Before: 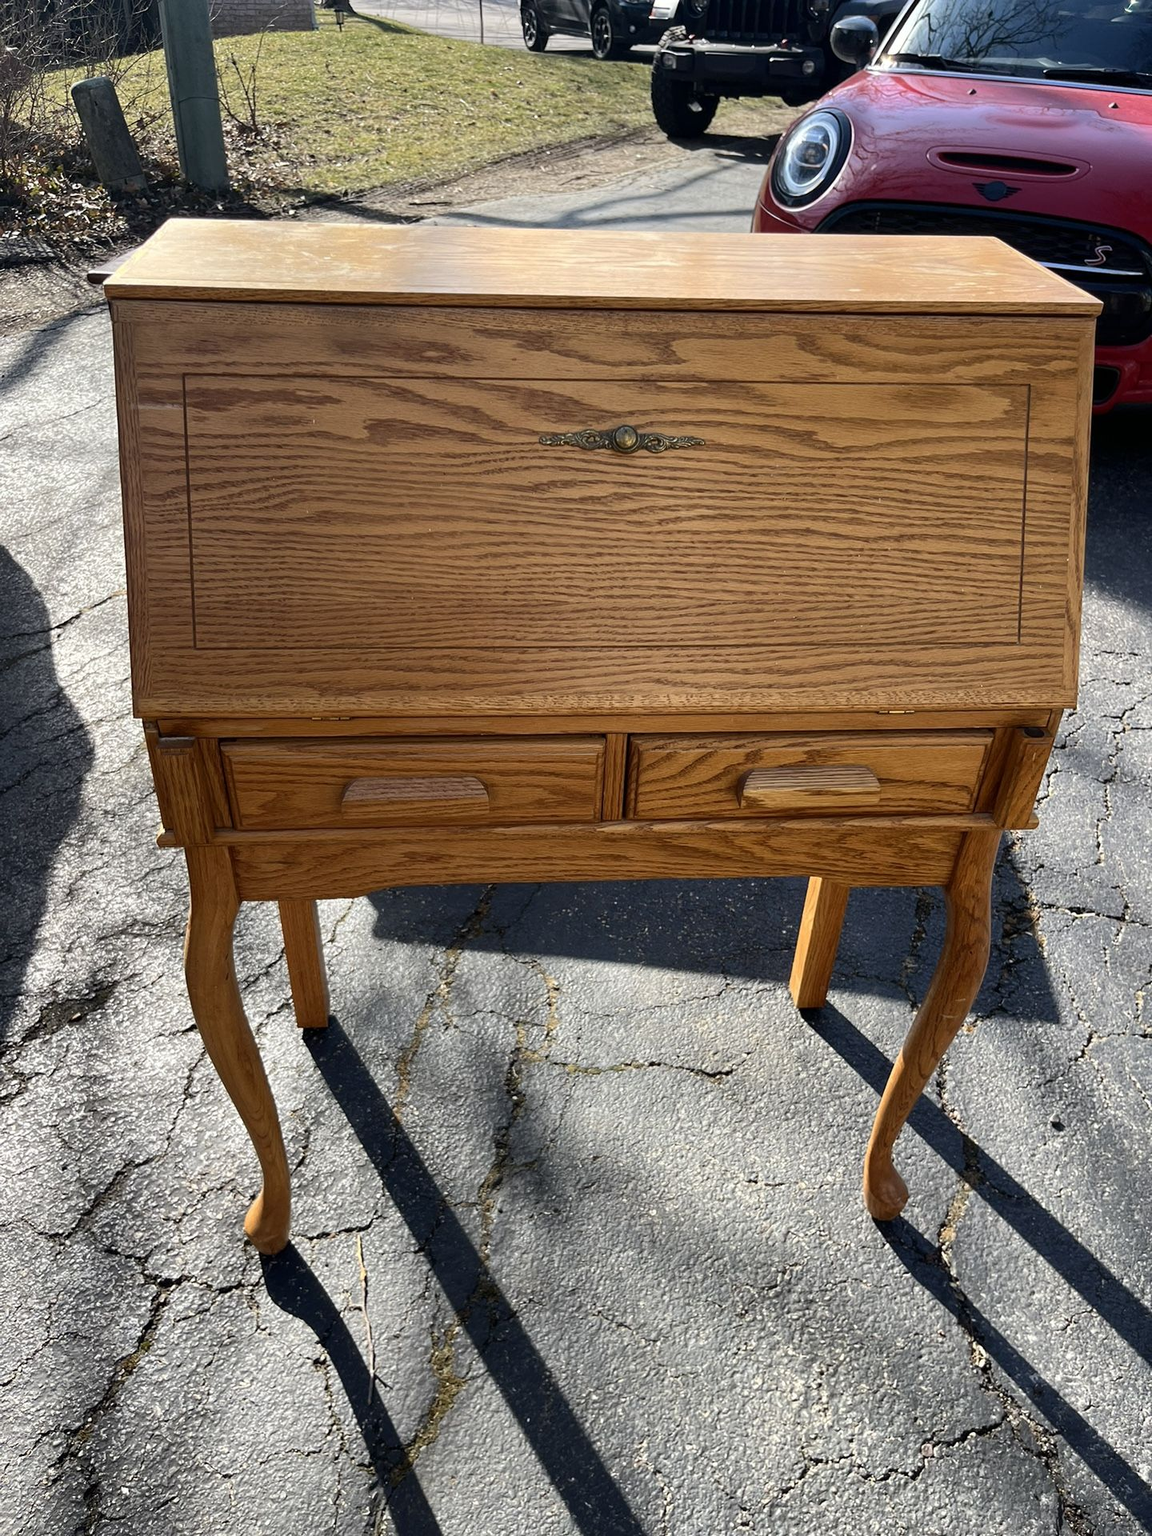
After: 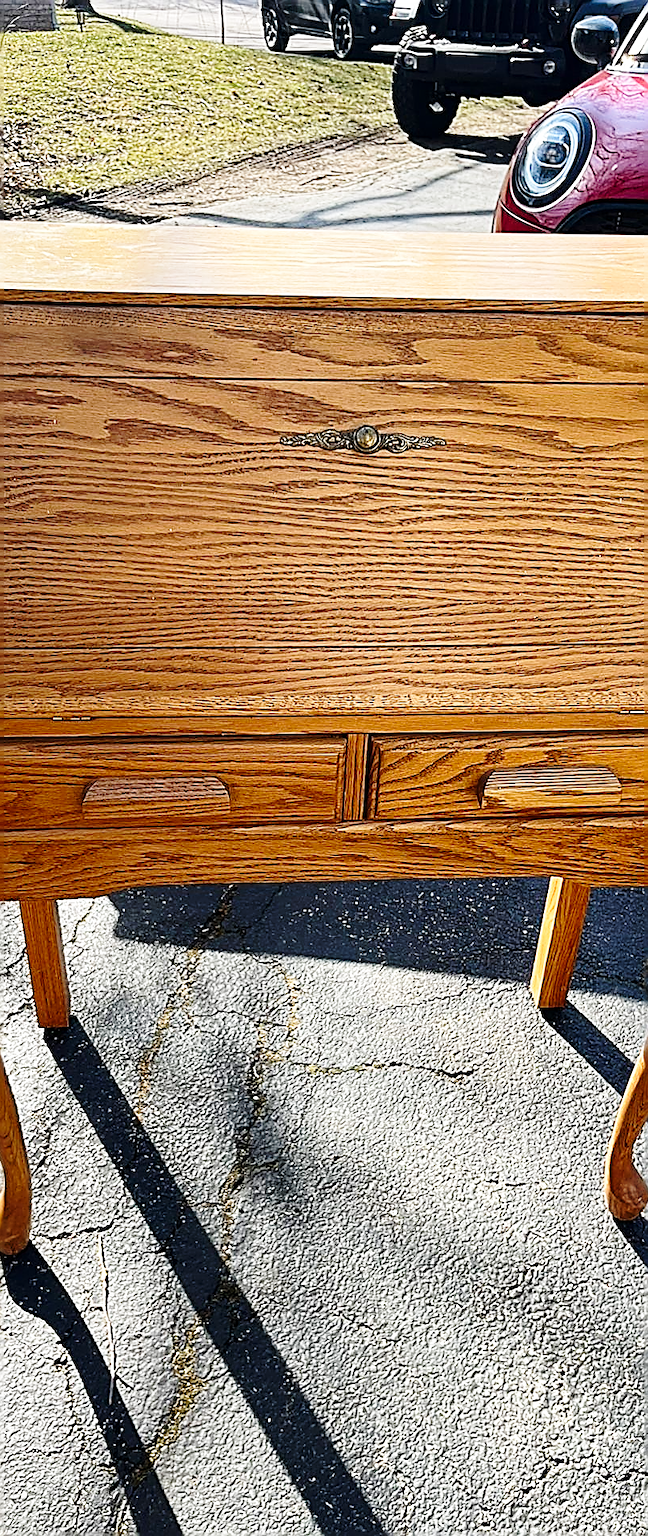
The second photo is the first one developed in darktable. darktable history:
base curve: curves: ch0 [(0, 0) (0.028, 0.03) (0.121, 0.232) (0.46, 0.748) (0.859, 0.968) (1, 1)], preserve colors none
crop and rotate: left 22.53%, right 21.209%
tone equalizer: on, module defaults
sharpen: amount 1.998
